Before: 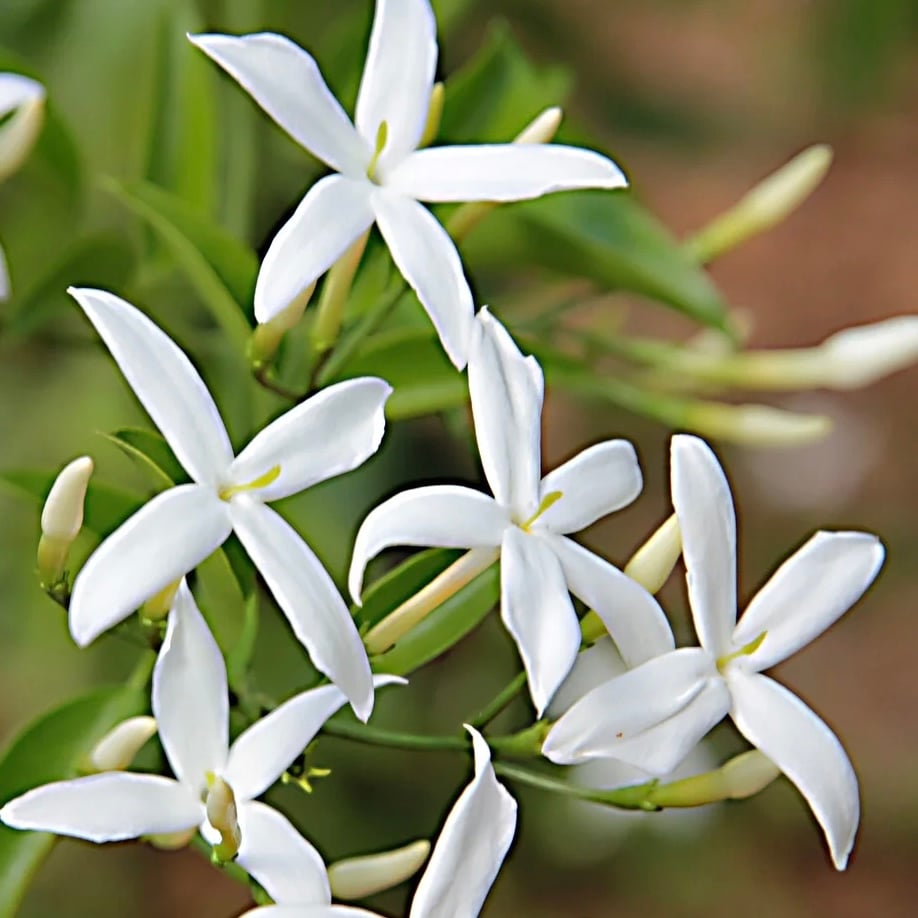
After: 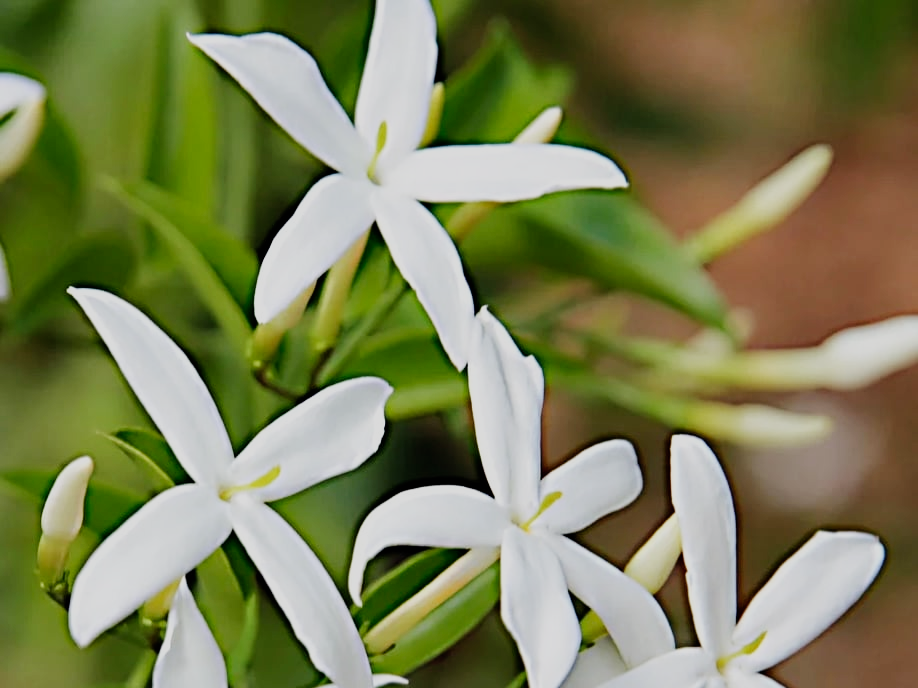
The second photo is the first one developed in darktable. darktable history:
sigmoid: skew -0.2, preserve hue 0%, red attenuation 0.1, red rotation 0.035, green attenuation 0.1, green rotation -0.017, blue attenuation 0.15, blue rotation -0.052, base primaries Rec2020
crop: bottom 24.988%
